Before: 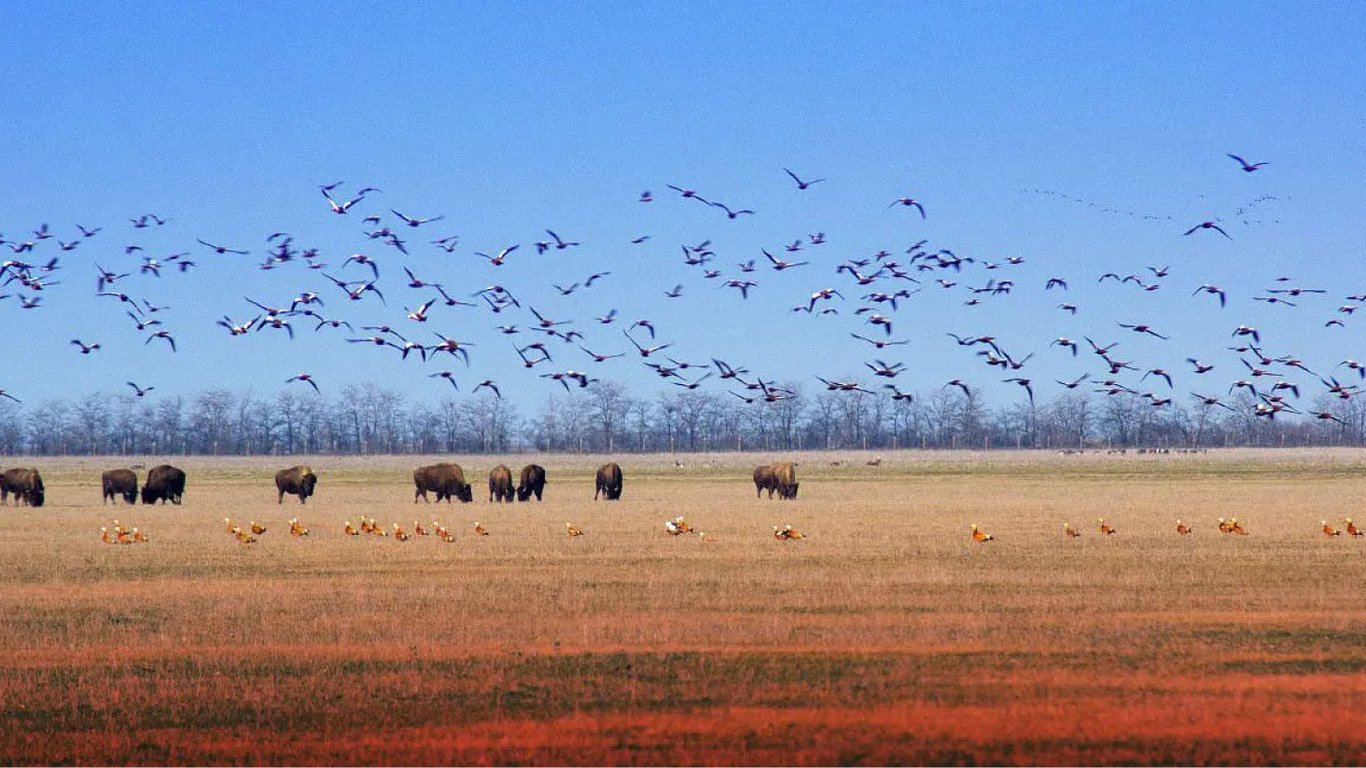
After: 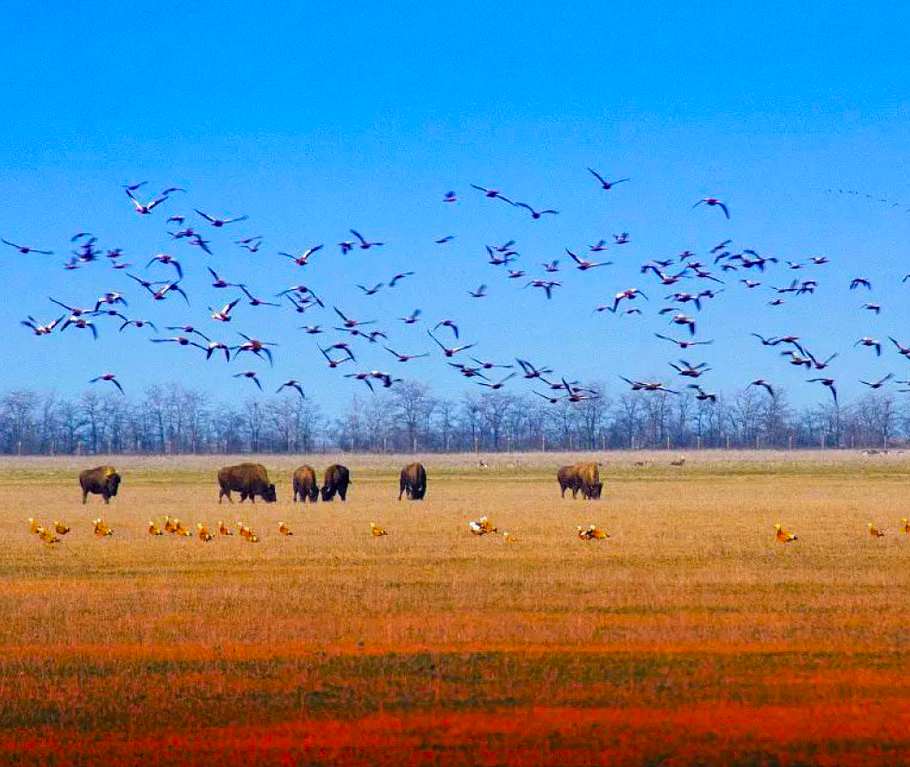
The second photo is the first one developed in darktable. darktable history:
vibrance: on, module defaults
crop and rotate: left 14.385%, right 18.948%
color balance rgb: linear chroma grading › global chroma 15%, perceptual saturation grading › global saturation 30%
